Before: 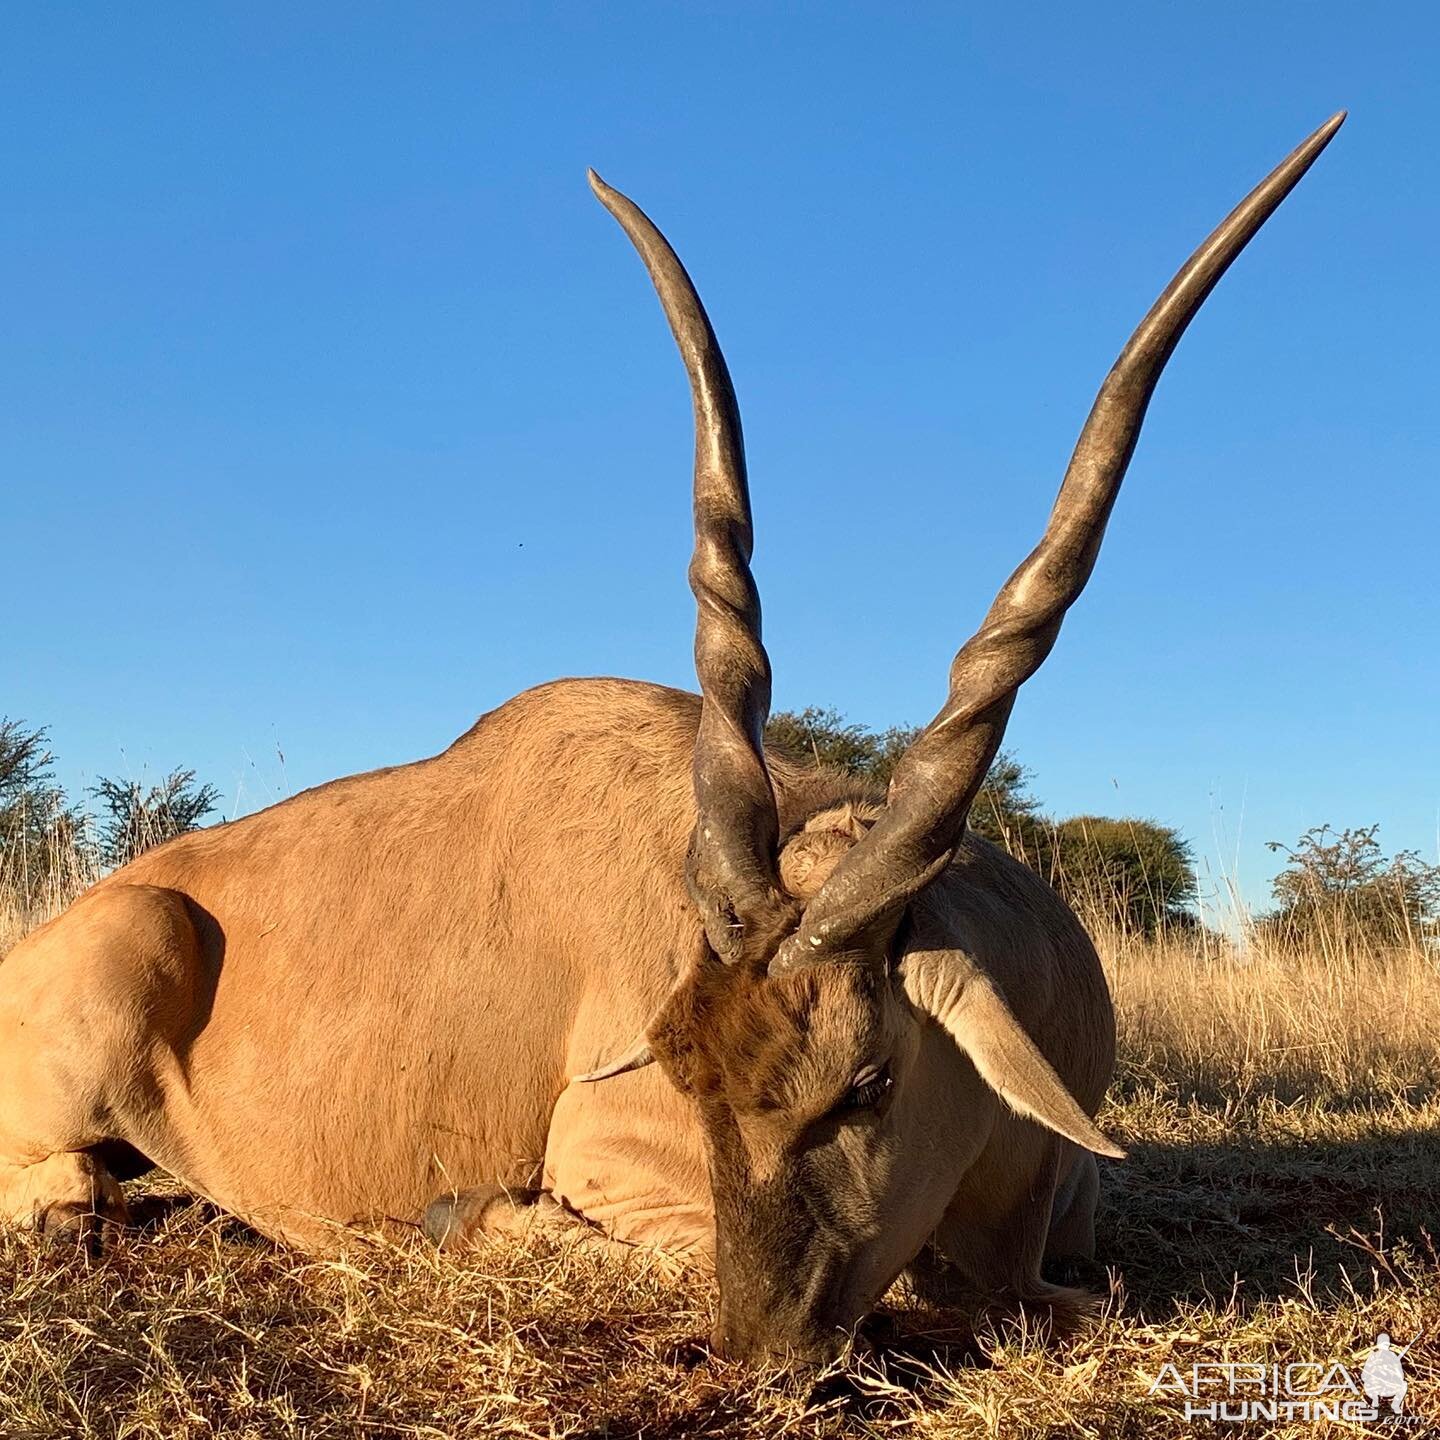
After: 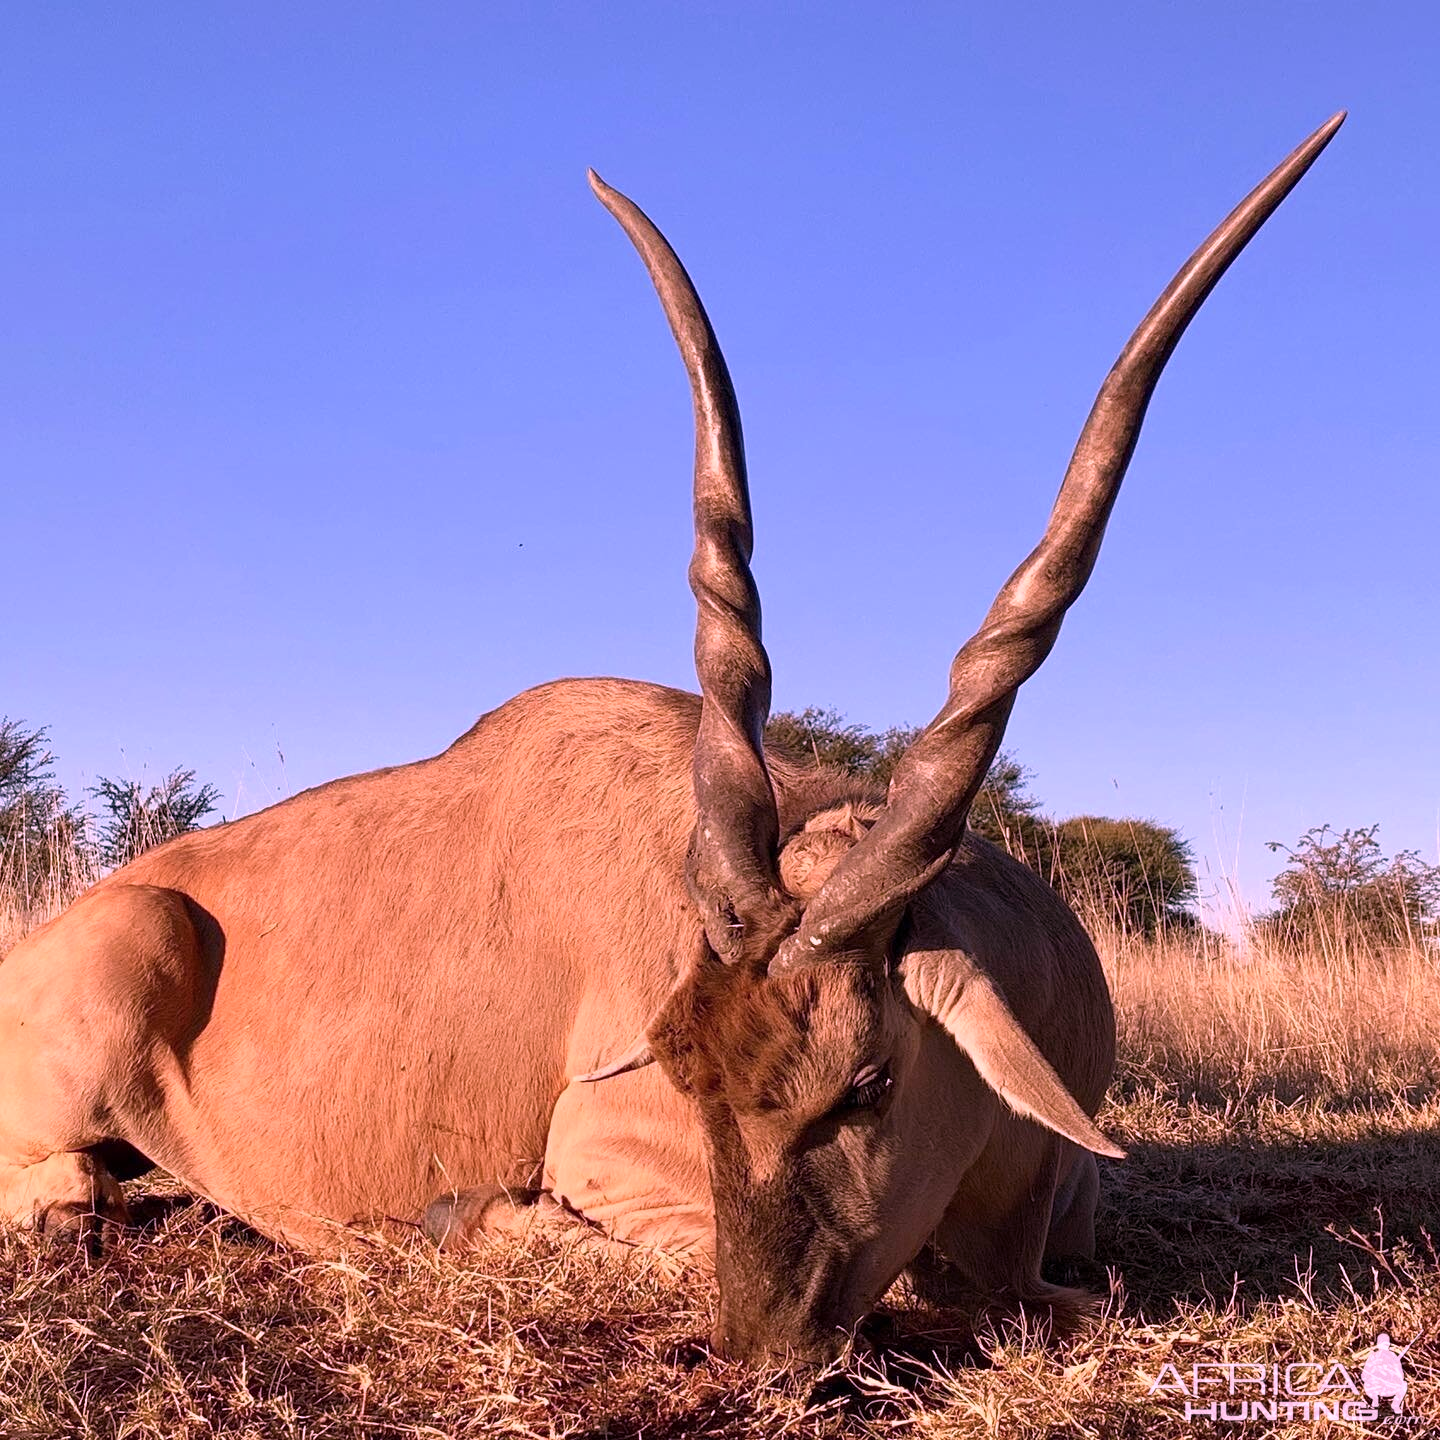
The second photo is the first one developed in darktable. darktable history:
color calibration: output R [1.107, -0.012, -0.003, 0], output B [0, 0, 1.308, 0], x 0.343, y 0.357, temperature 5084.52 K
